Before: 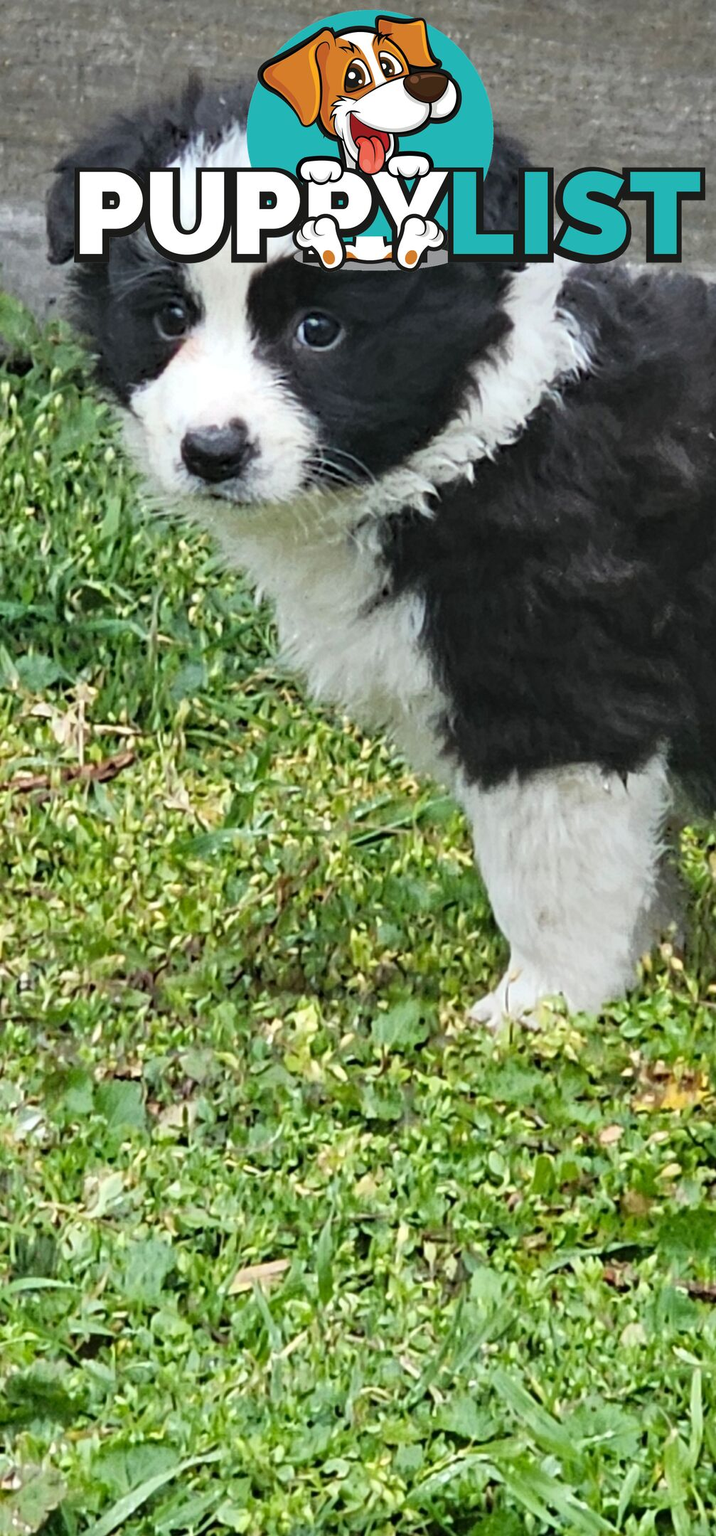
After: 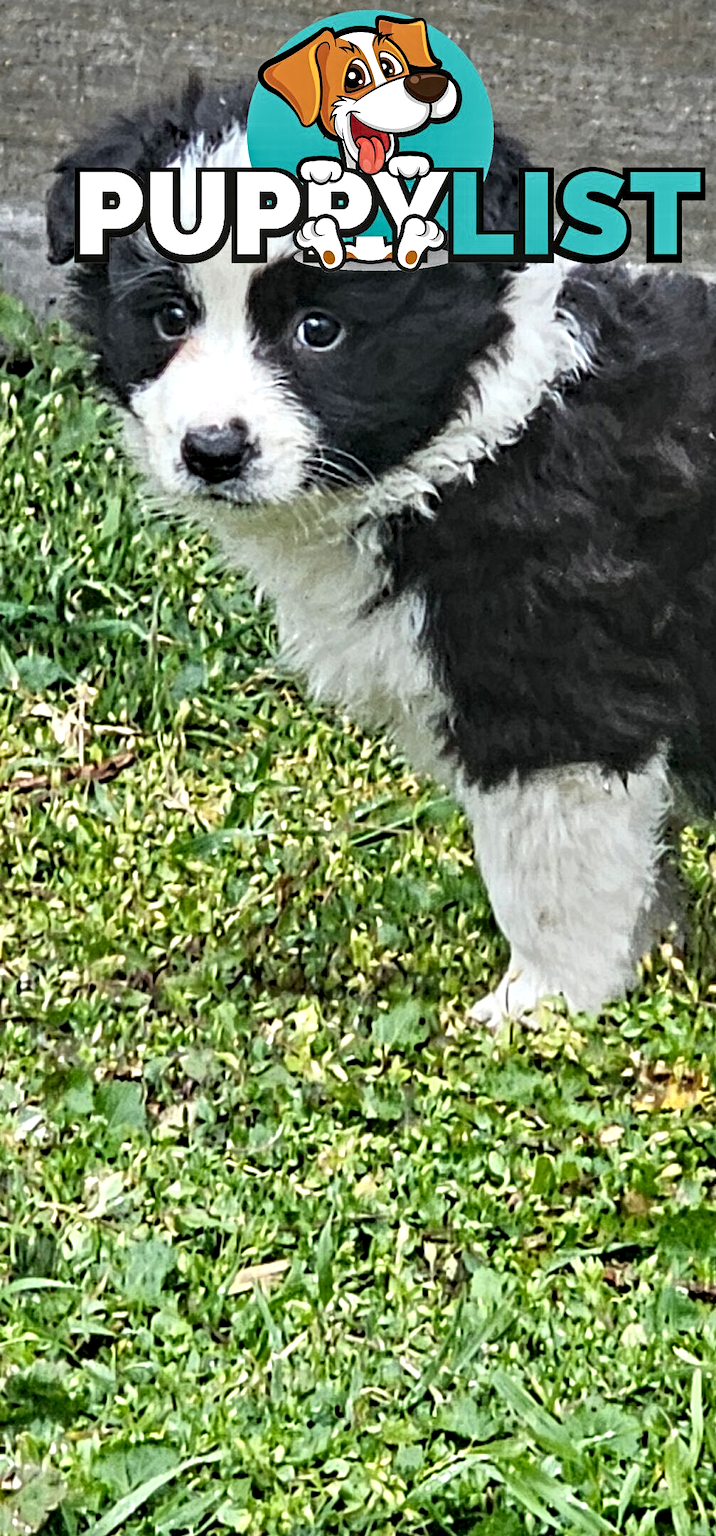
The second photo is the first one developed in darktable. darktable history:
tone equalizer: on, module defaults
contrast equalizer: octaves 7, y [[0.5, 0.542, 0.583, 0.625, 0.667, 0.708], [0.5 ×6], [0.5 ×6], [0 ×6], [0 ×6]]
